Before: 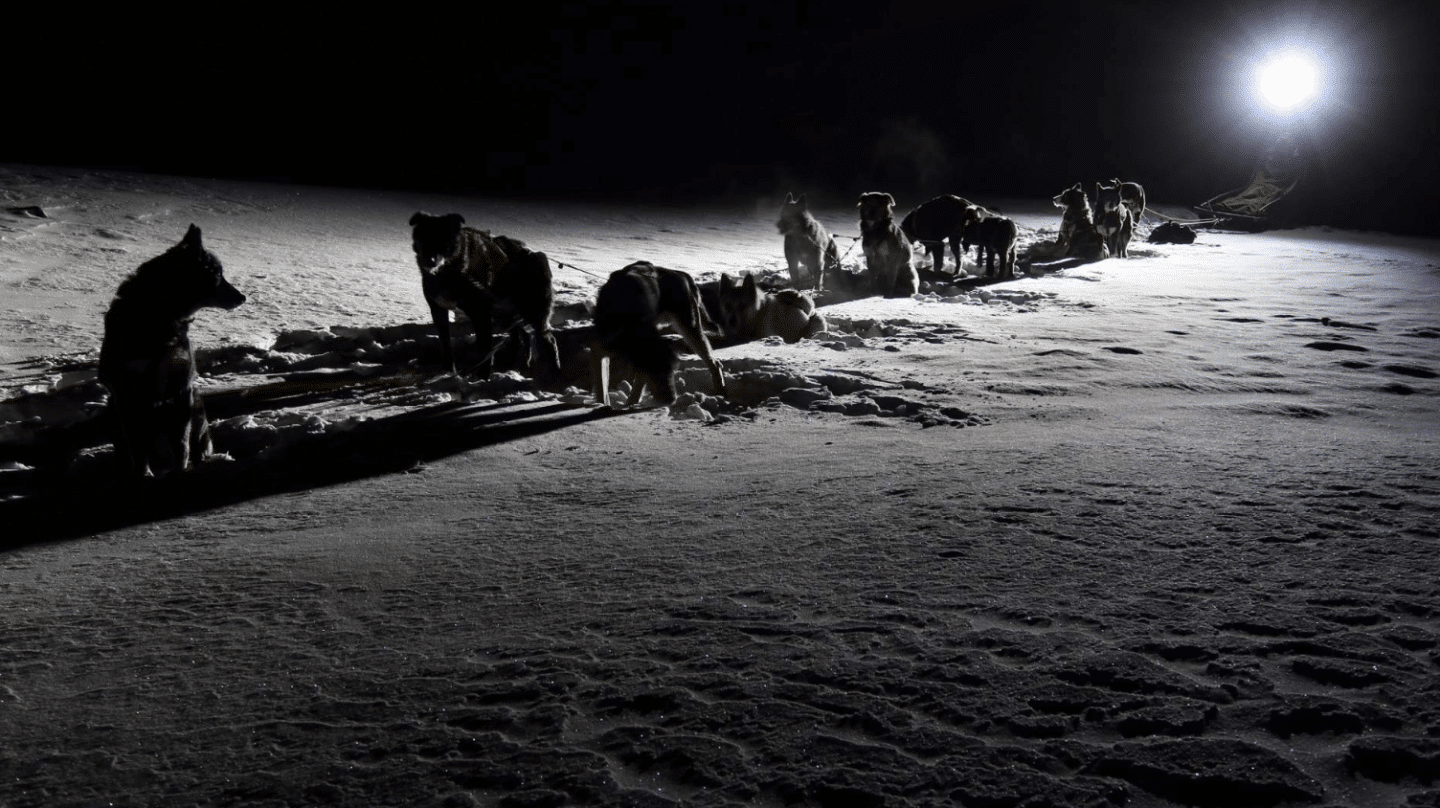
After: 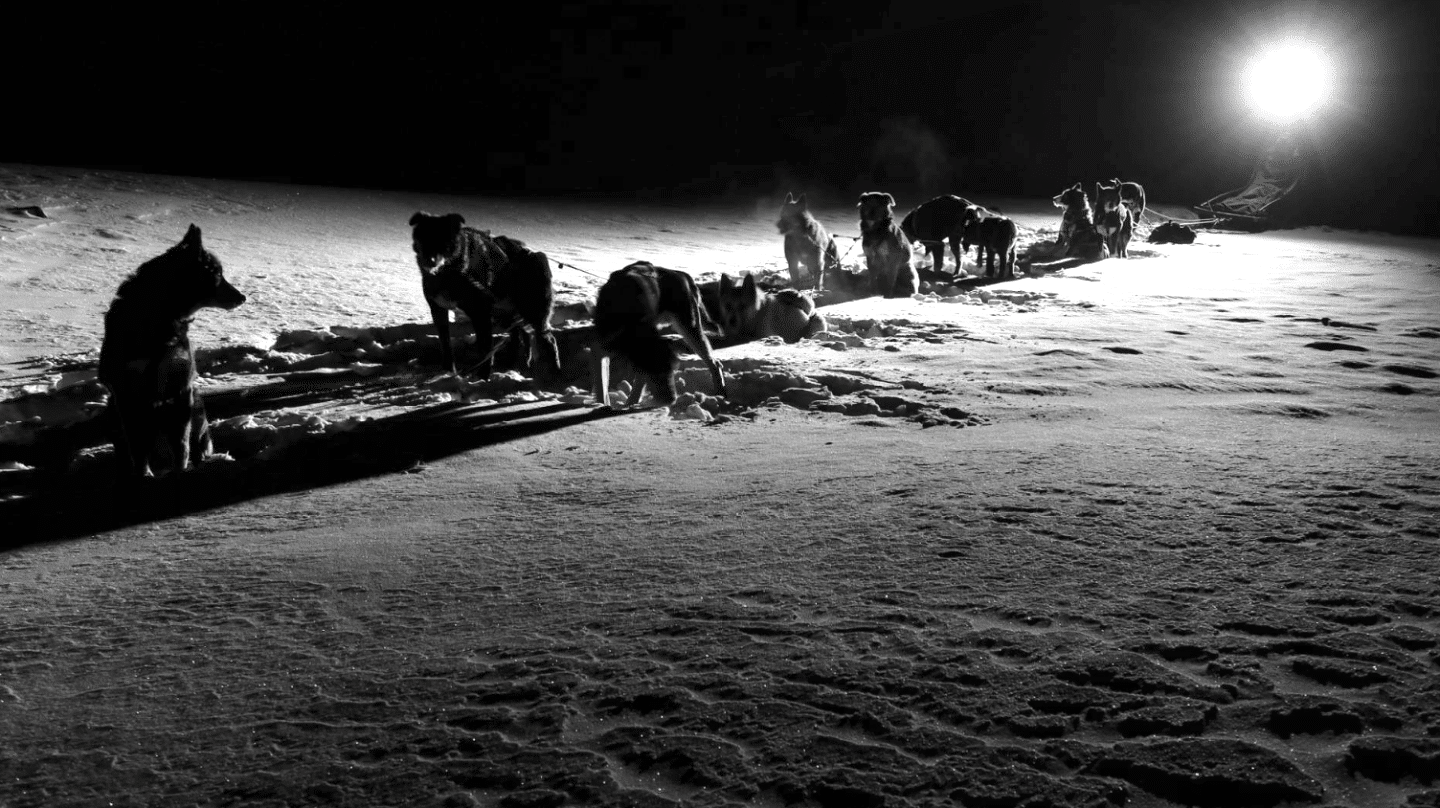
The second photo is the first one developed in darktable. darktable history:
contrast brightness saturation: saturation -0.984
exposure: exposure 0.564 EV, compensate highlight preservation false
color balance rgb: power › chroma 0.677%, power › hue 60°, perceptual saturation grading › global saturation 27.245%, perceptual saturation grading › highlights -28.815%, perceptual saturation grading › mid-tones 15.173%, perceptual saturation grading › shadows 33.124%, perceptual brilliance grading › mid-tones 9.24%, perceptual brilliance grading › shadows 15.092%
